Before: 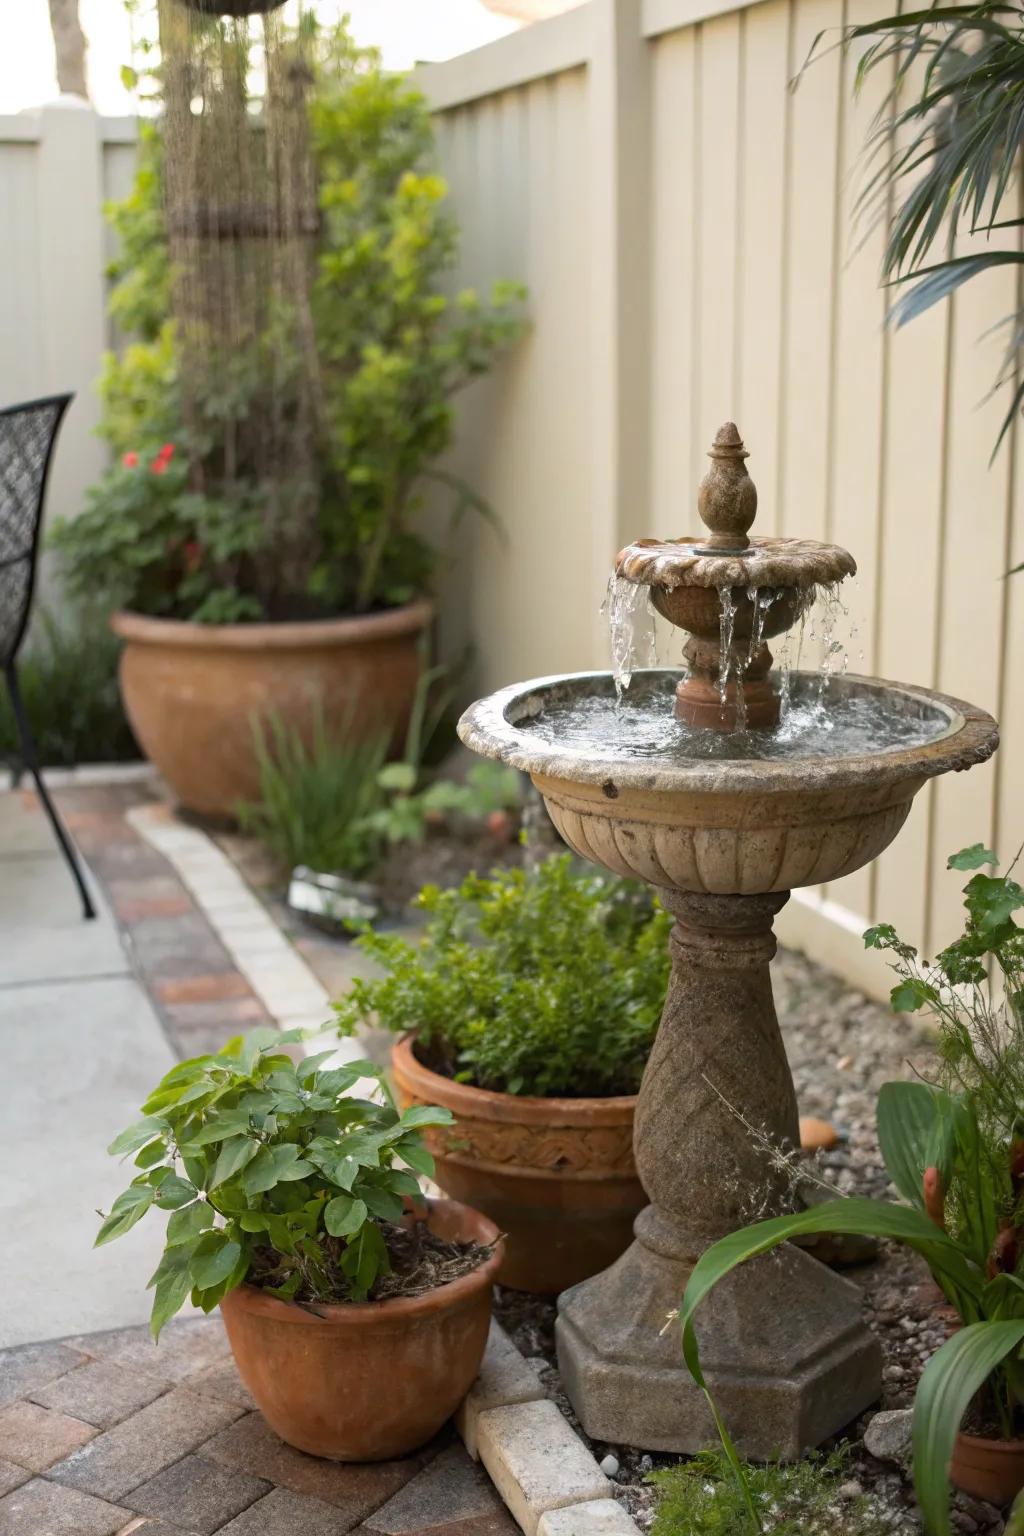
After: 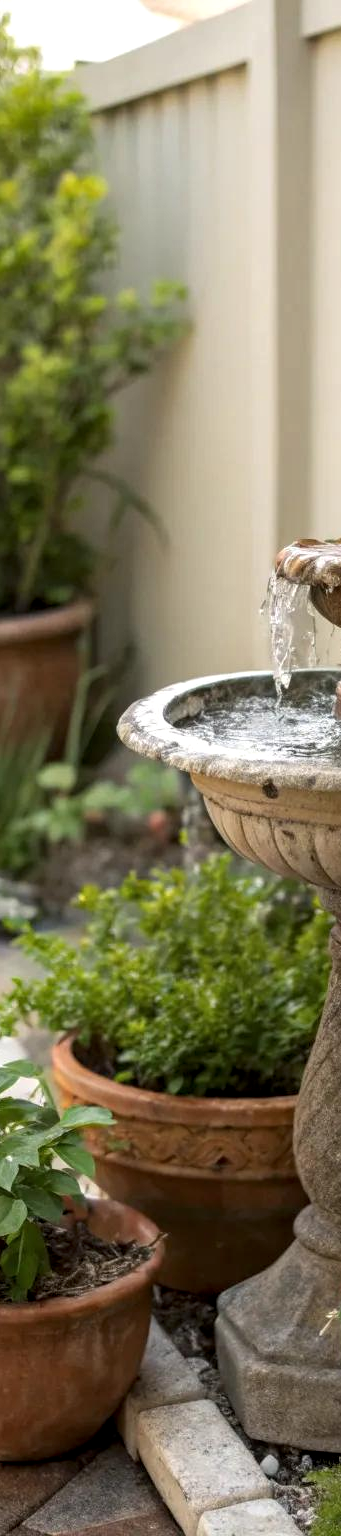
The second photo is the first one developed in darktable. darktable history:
local contrast: detail 130%
crop: left 33.244%, right 33.366%
